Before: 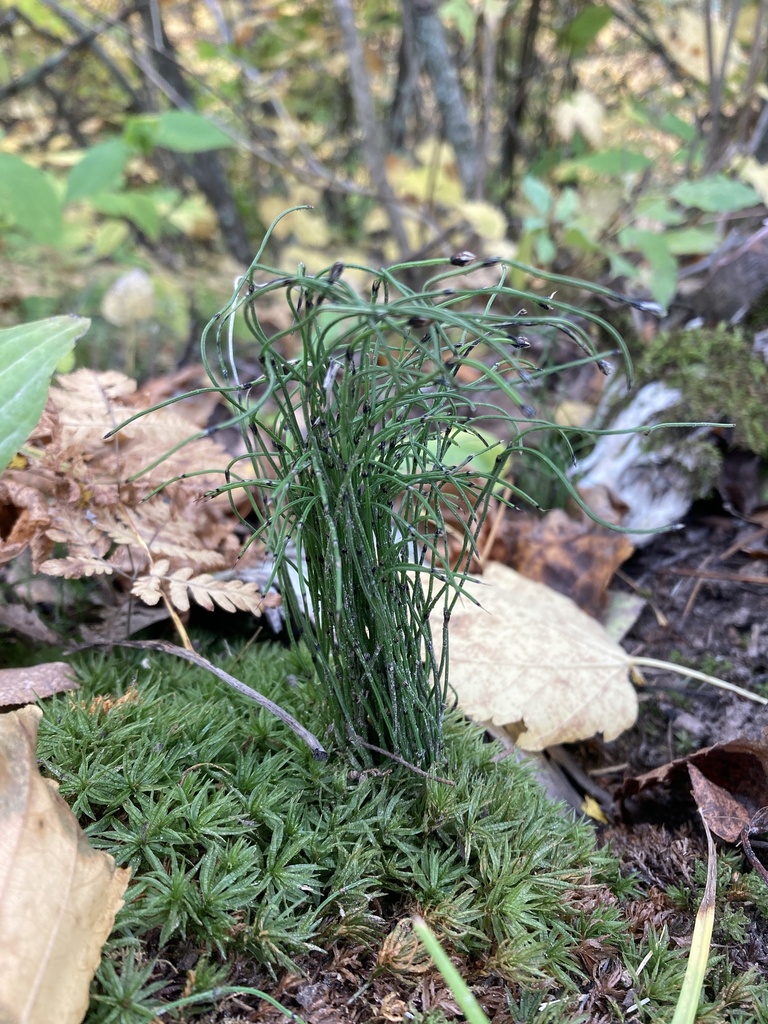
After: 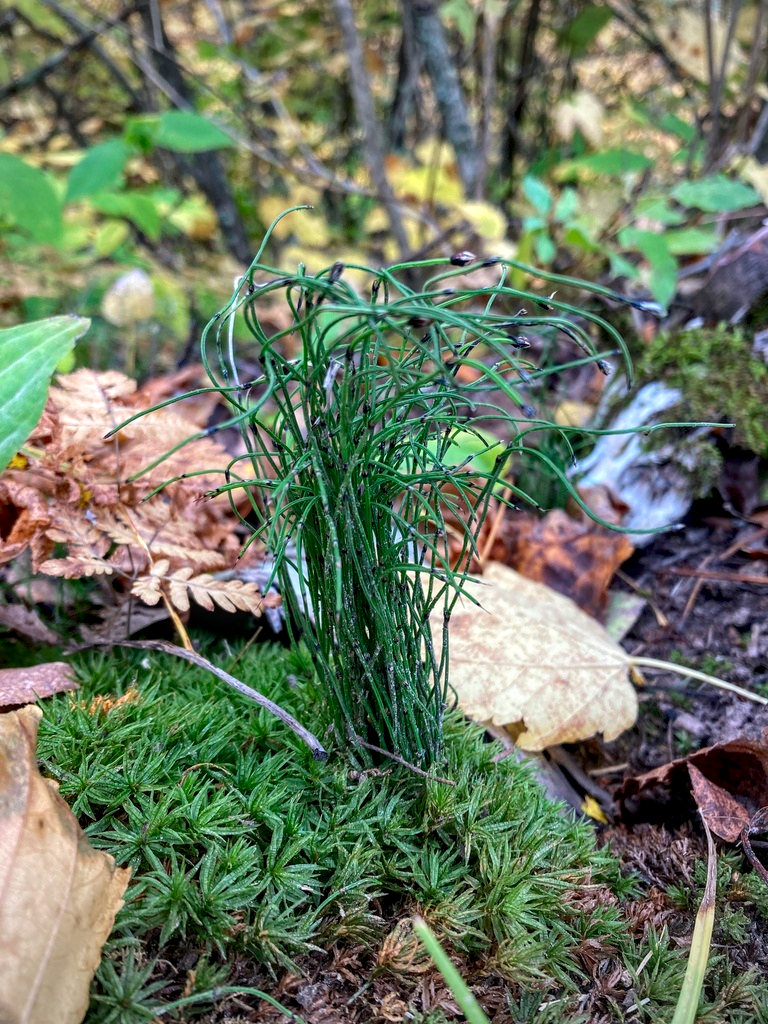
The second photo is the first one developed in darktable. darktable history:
vignetting: fall-off start 97.65%, fall-off radius 101%, width/height ratio 1.369
contrast brightness saturation: brightness -0.021, saturation 0.348
haze removal: compatibility mode true
local contrast: detail 130%
